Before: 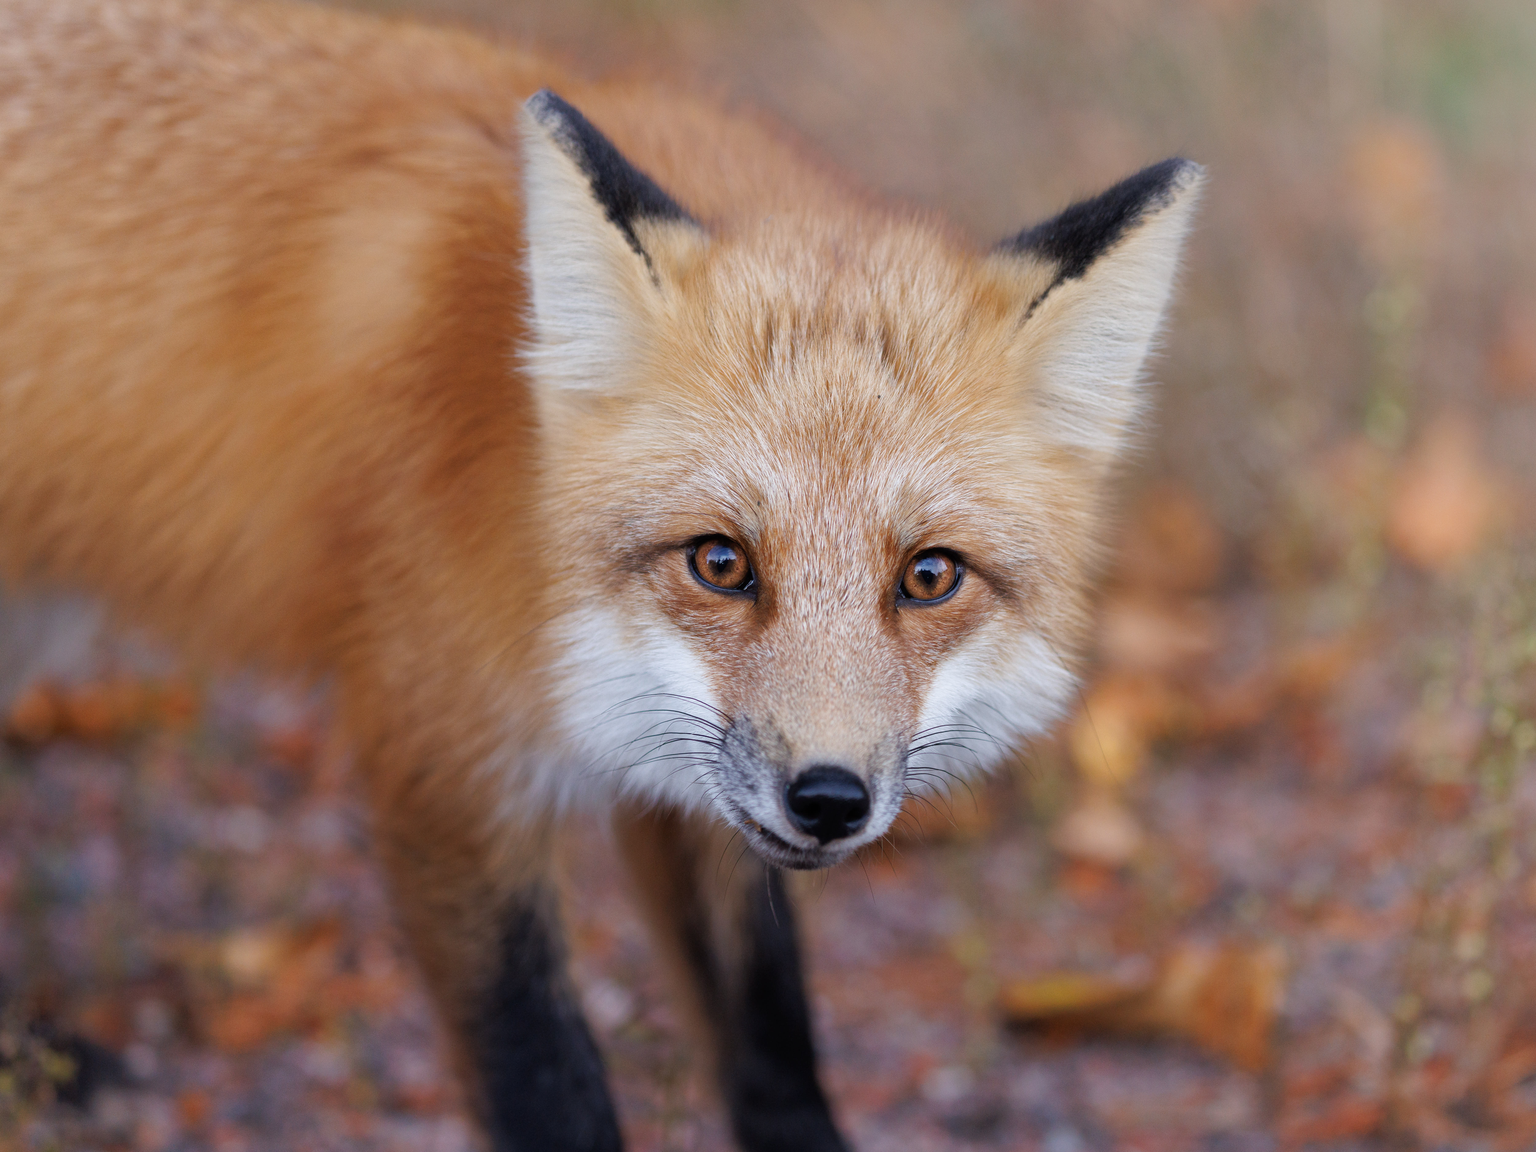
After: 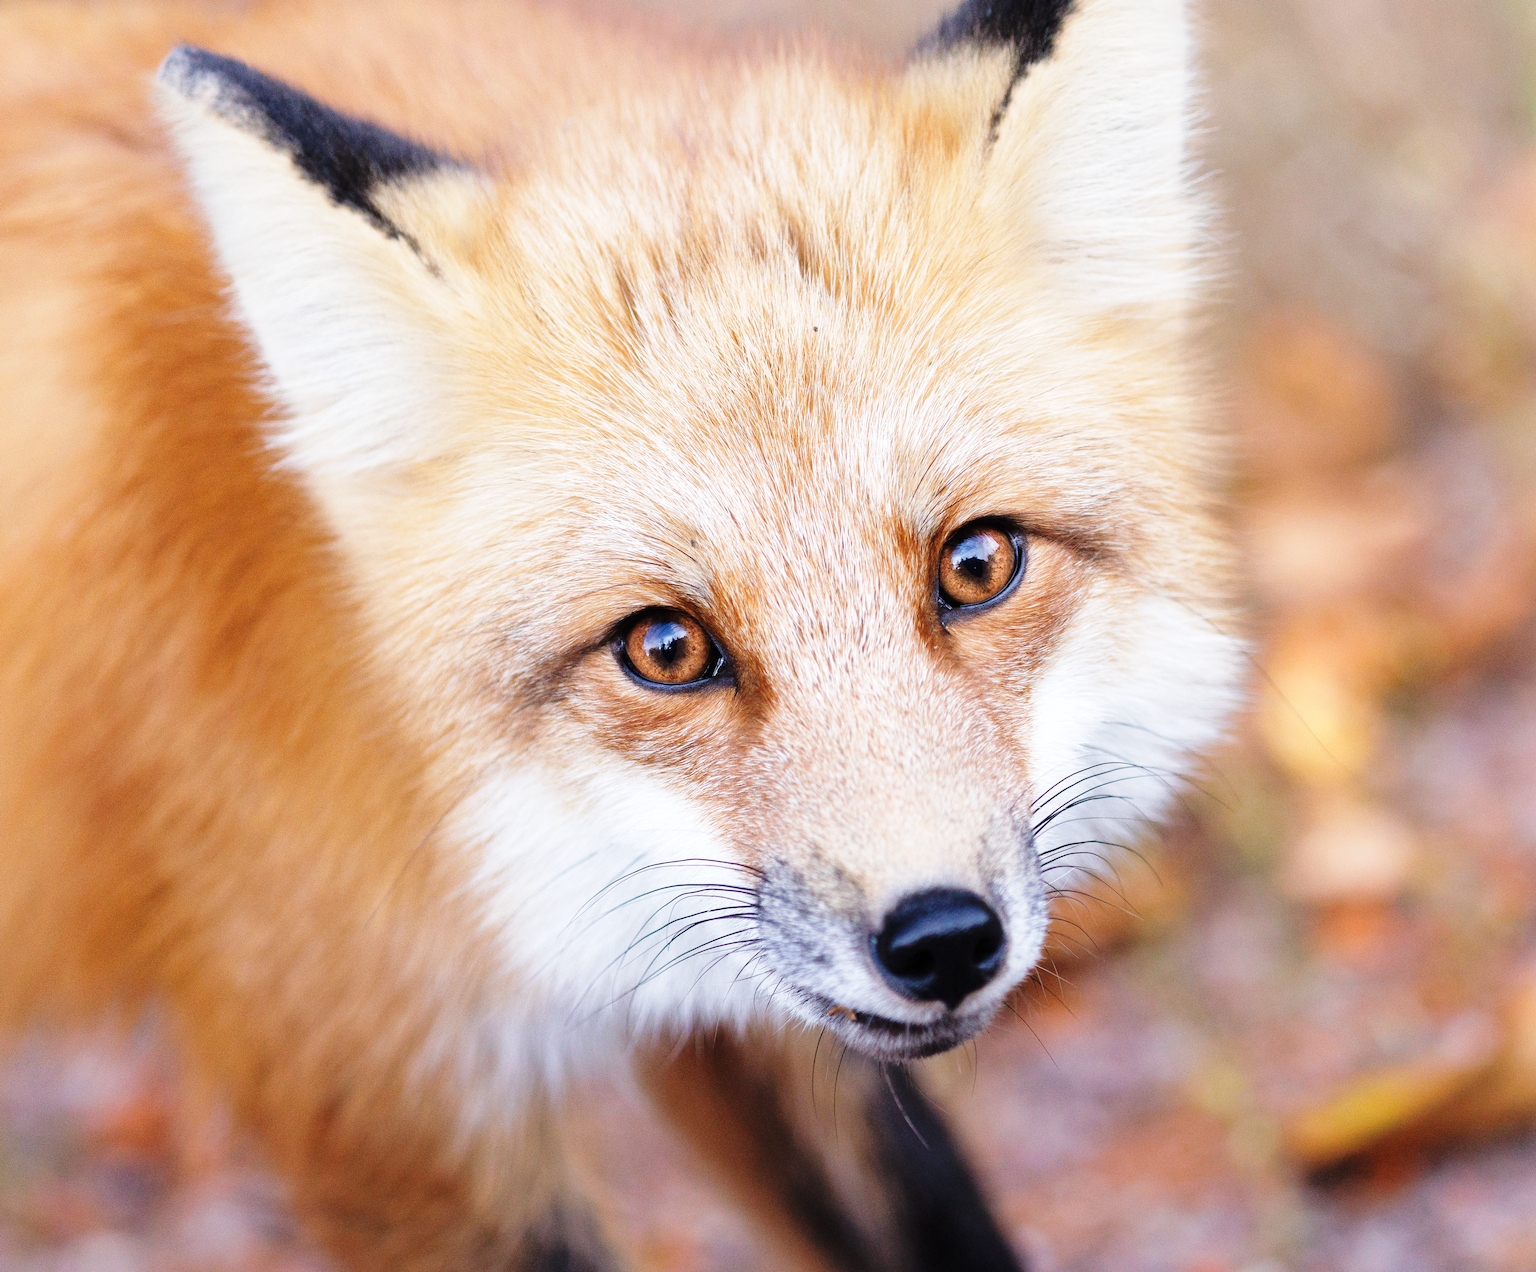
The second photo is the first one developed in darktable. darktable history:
color correction: highlights b* 0.01, saturation 0.978
crop and rotate: angle 18.62°, left 6.793%, right 3.681%, bottom 1.078%
base curve: curves: ch0 [(0, 0) (0.028, 0.03) (0.121, 0.232) (0.46, 0.748) (0.859, 0.968) (1, 1)], preserve colors none
exposure: exposure 0.296 EV, compensate highlight preservation false
